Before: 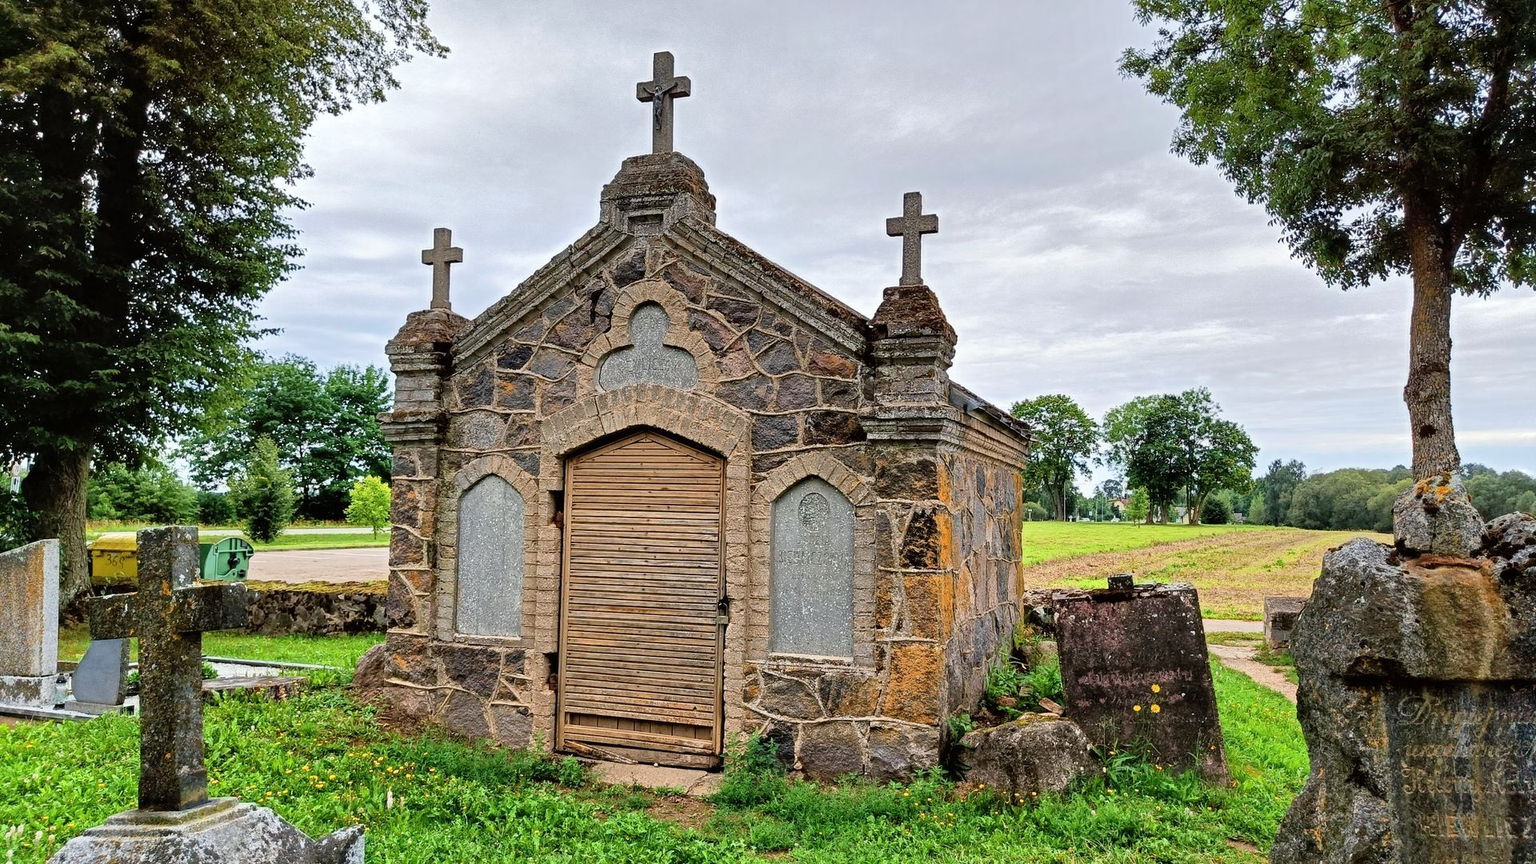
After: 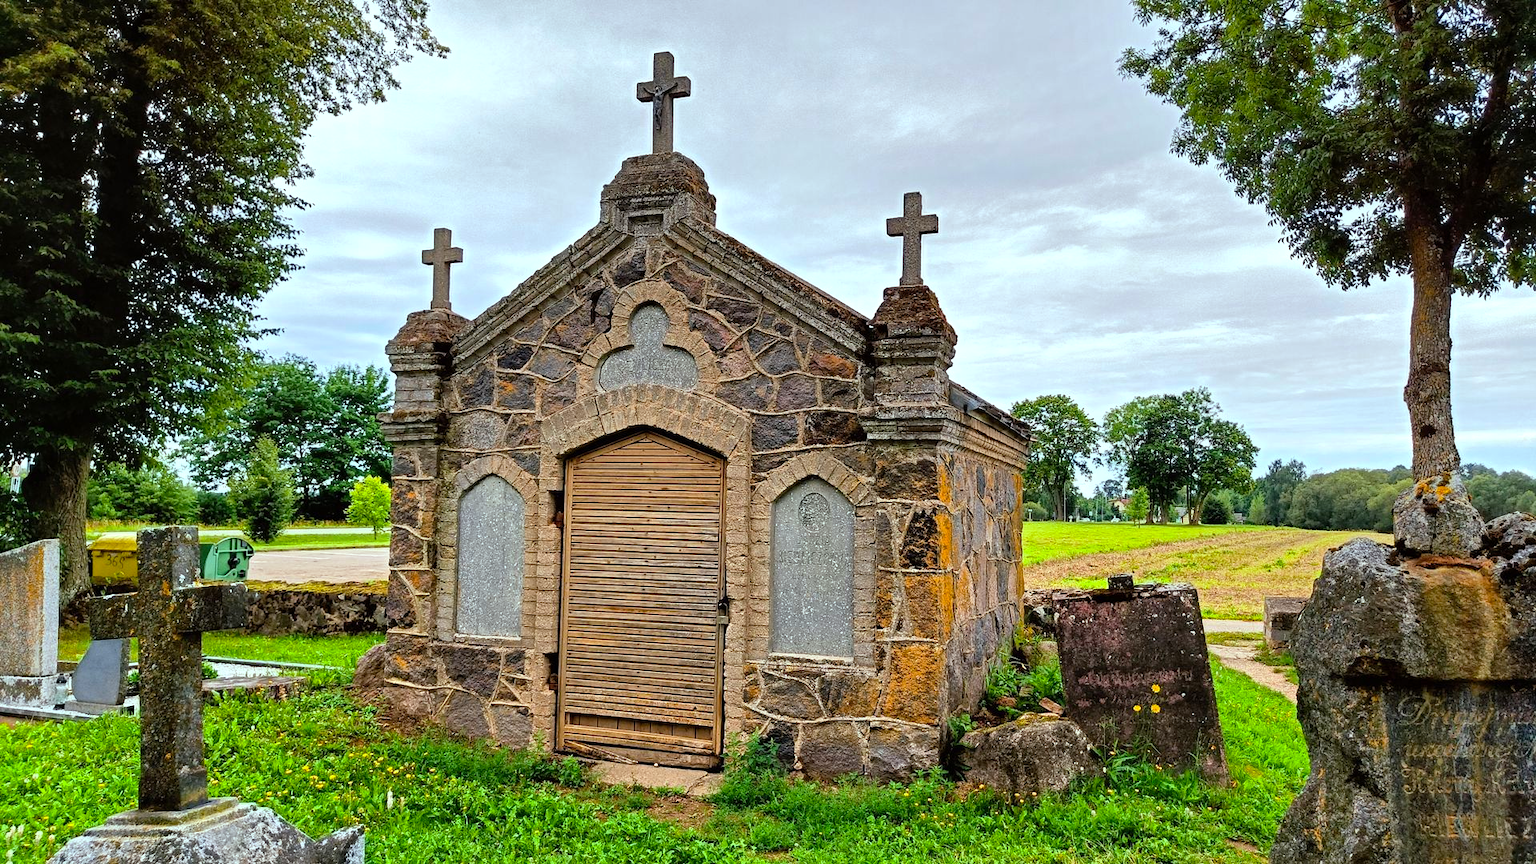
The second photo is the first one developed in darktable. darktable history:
color balance rgb: highlights gain › chroma 4.003%, highlights gain › hue 198.65°, shadows fall-off 298.431%, white fulcrum 1.98 EV, highlights fall-off 299.803%, perceptual saturation grading › global saturation 25.781%, perceptual brilliance grading › highlights 11.573%, mask middle-gray fulcrum 99.622%, contrast gray fulcrum 38.238%
